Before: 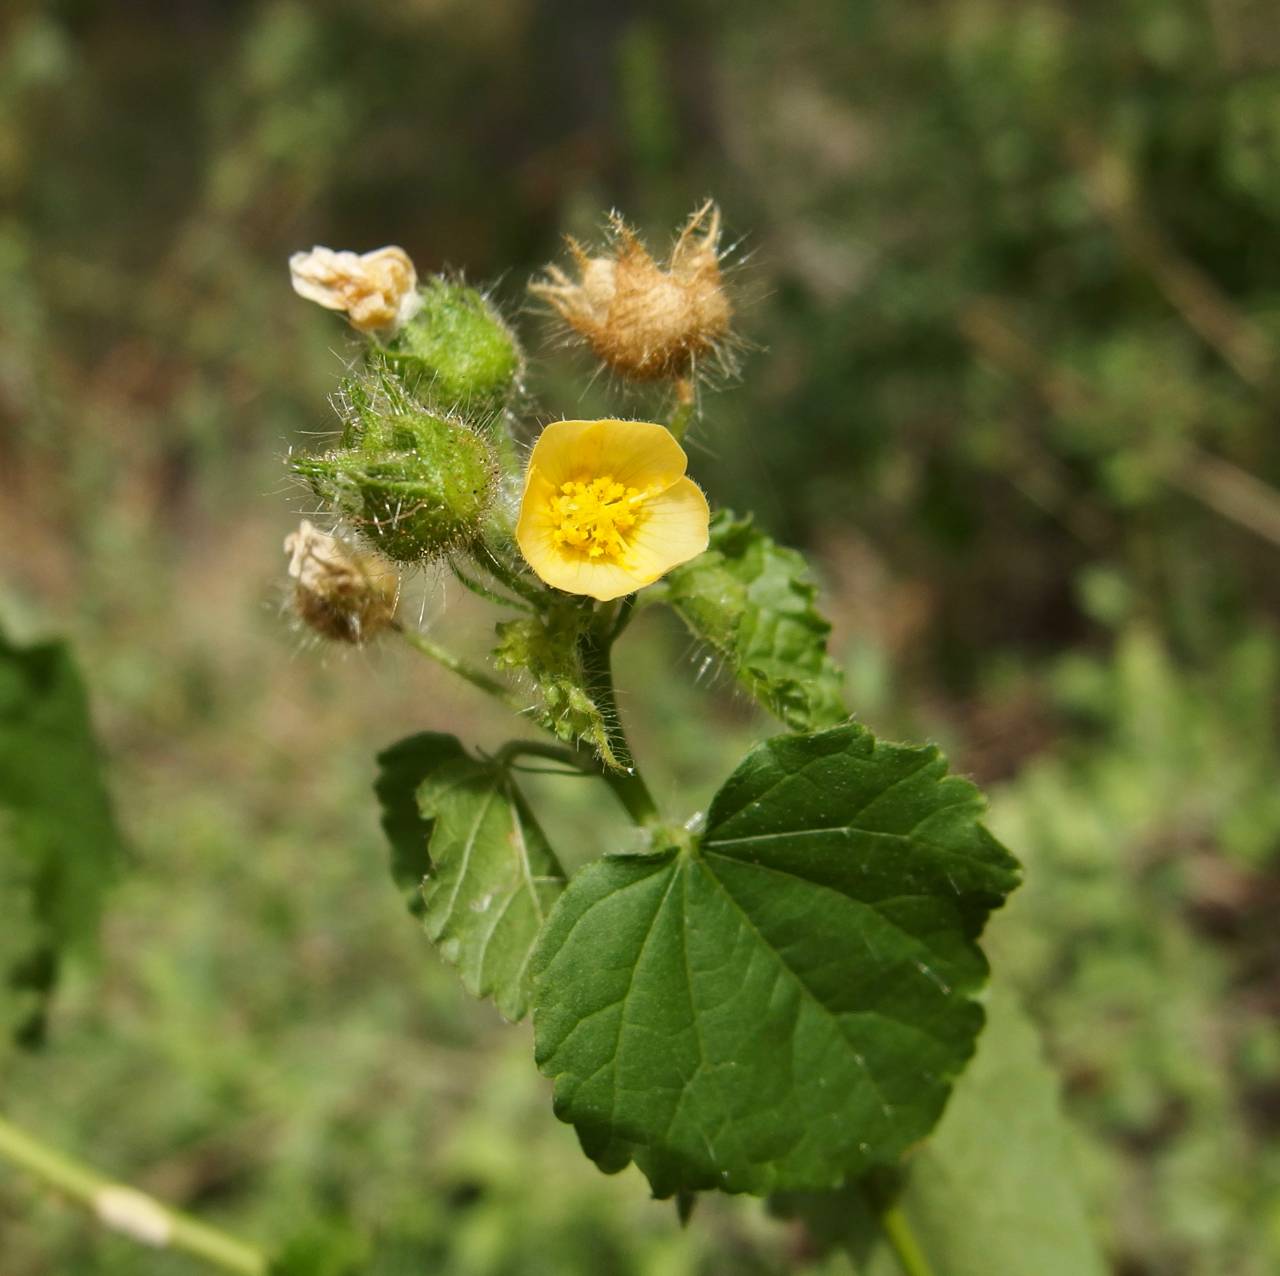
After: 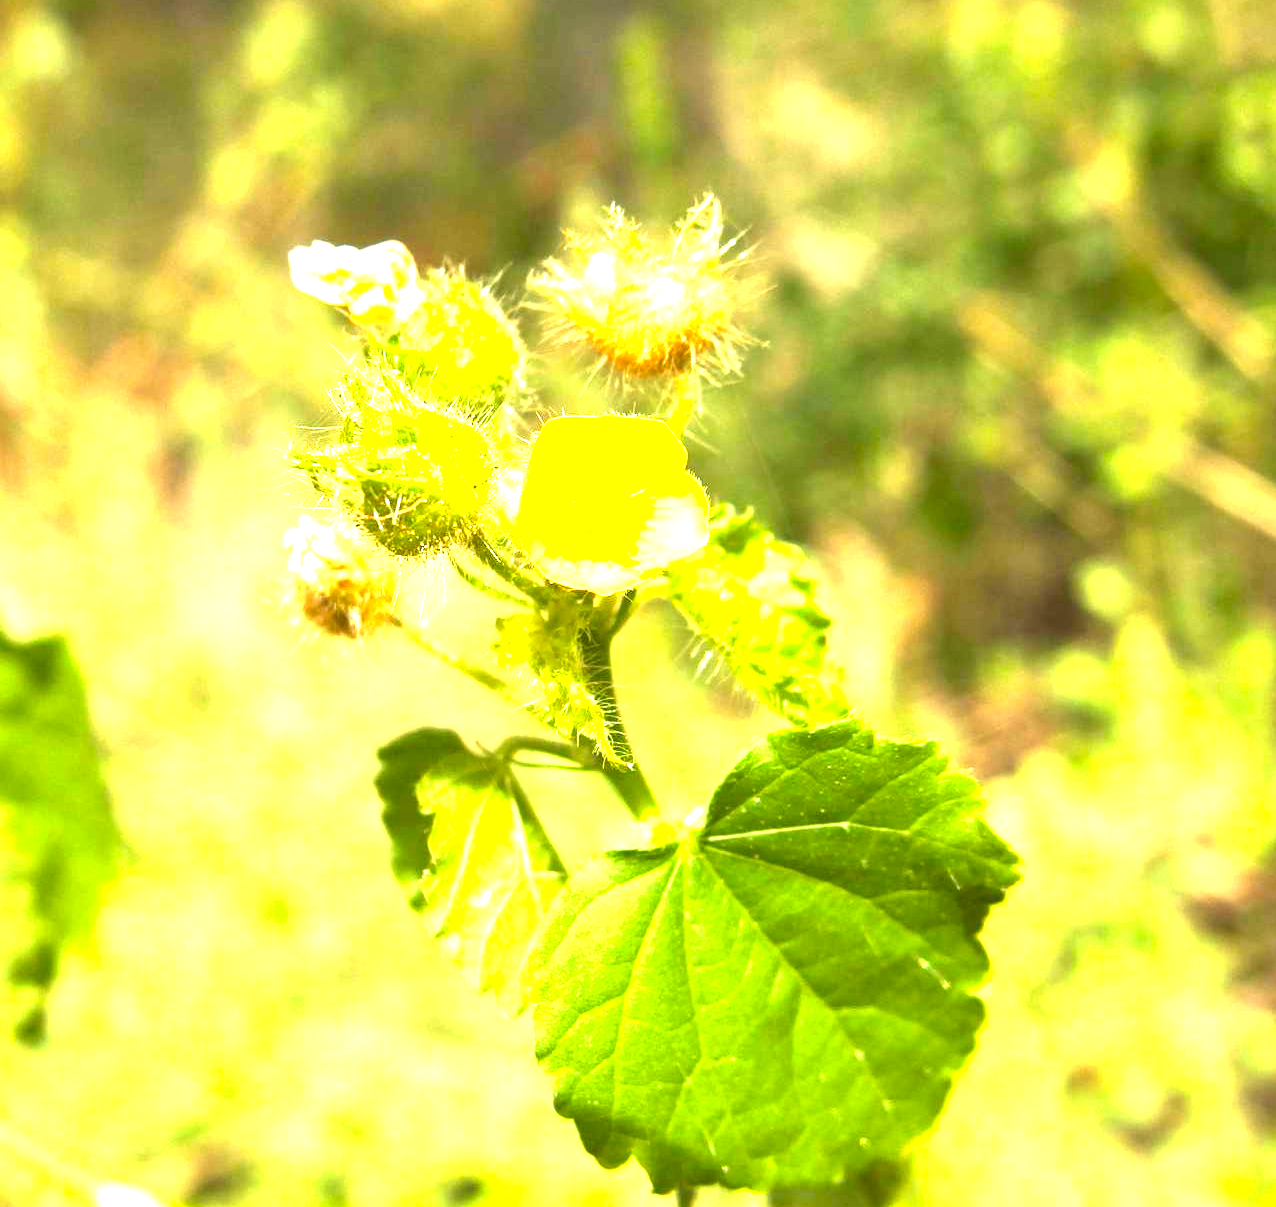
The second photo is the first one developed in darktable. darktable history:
exposure: exposure 2.911 EV, compensate highlight preservation false
color correction: highlights a* 2.63, highlights b* 22.74
crop: top 0.395%, right 0.259%, bottom 5.012%
